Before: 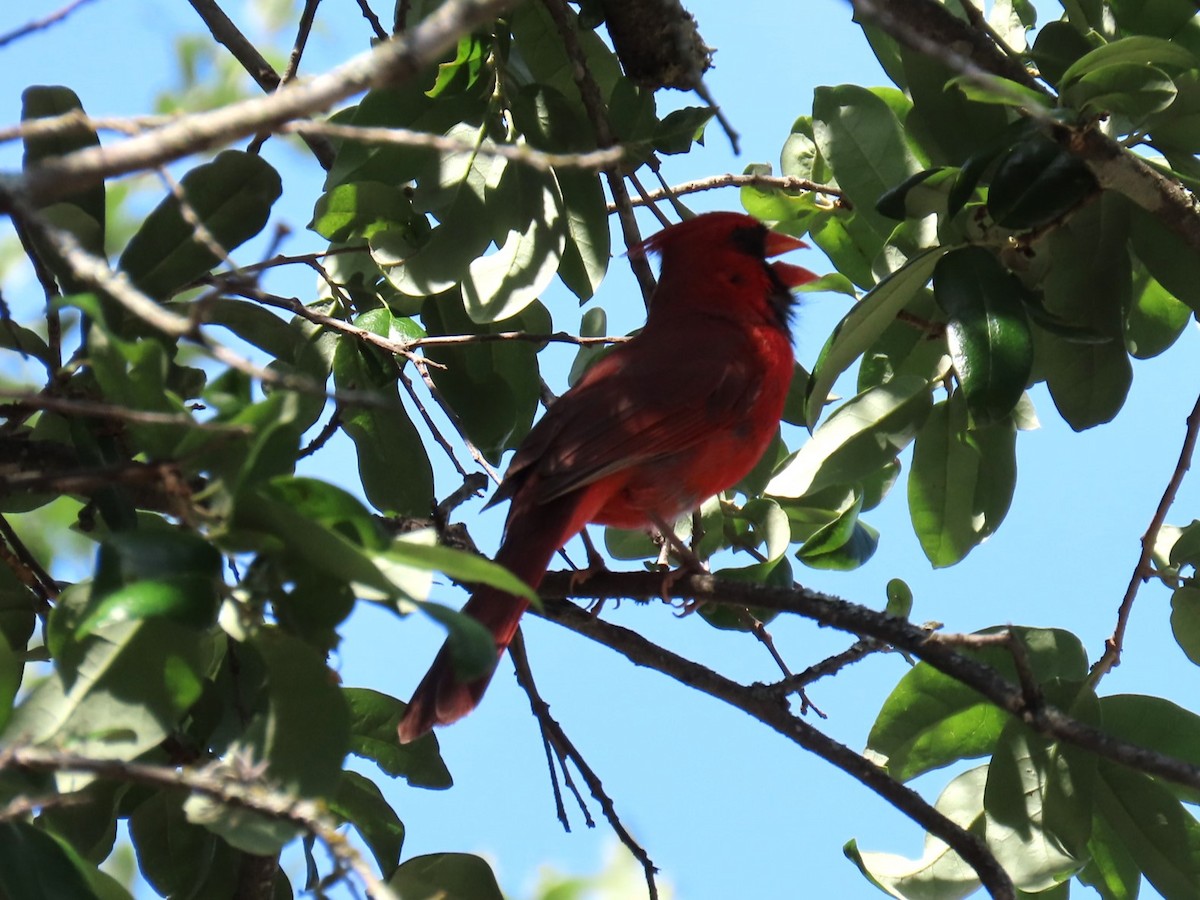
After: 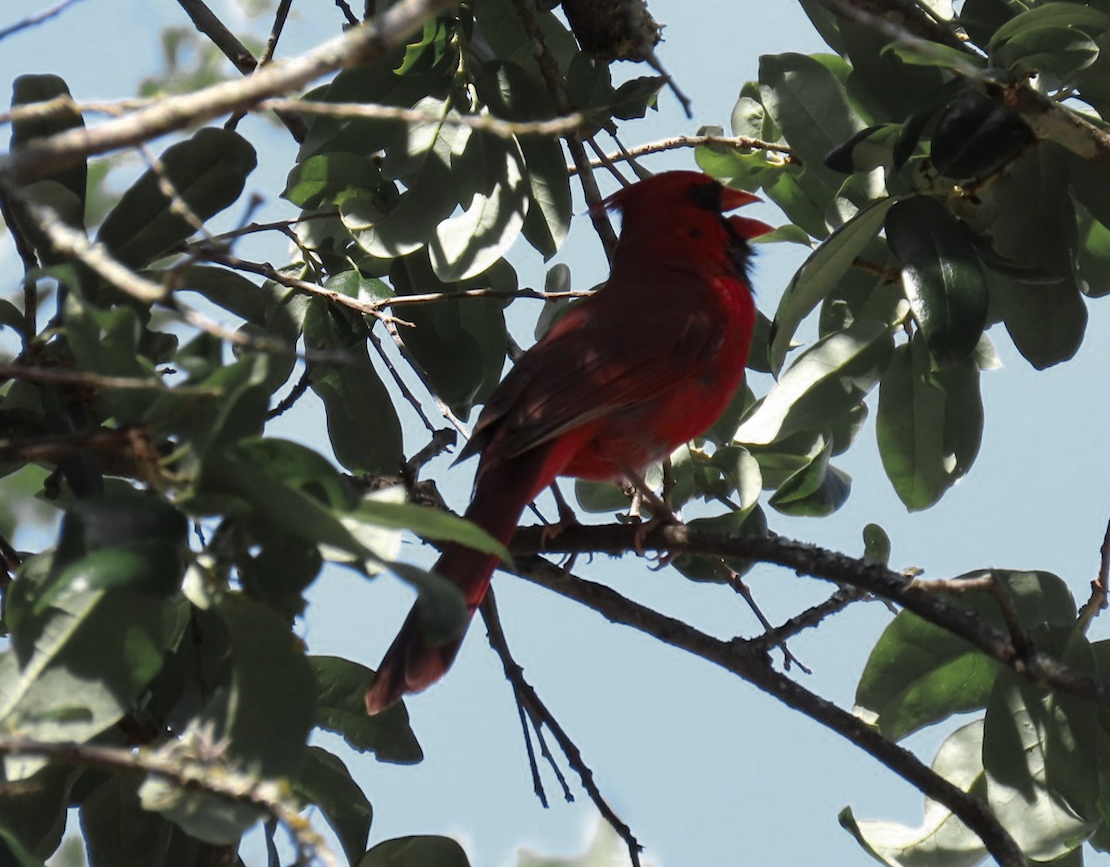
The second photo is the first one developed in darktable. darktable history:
rotate and perspective: rotation -1.68°, lens shift (vertical) -0.146, crop left 0.049, crop right 0.912, crop top 0.032, crop bottom 0.96
color zones: curves: ch0 [(0.035, 0.242) (0.25, 0.5) (0.384, 0.214) (0.488, 0.255) (0.75, 0.5)]; ch1 [(0.063, 0.379) (0.25, 0.5) (0.354, 0.201) (0.489, 0.085) (0.729, 0.271)]; ch2 [(0.25, 0.5) (0.38, 0.517) (0.442, 0.51) (0.735, 0.456)]
